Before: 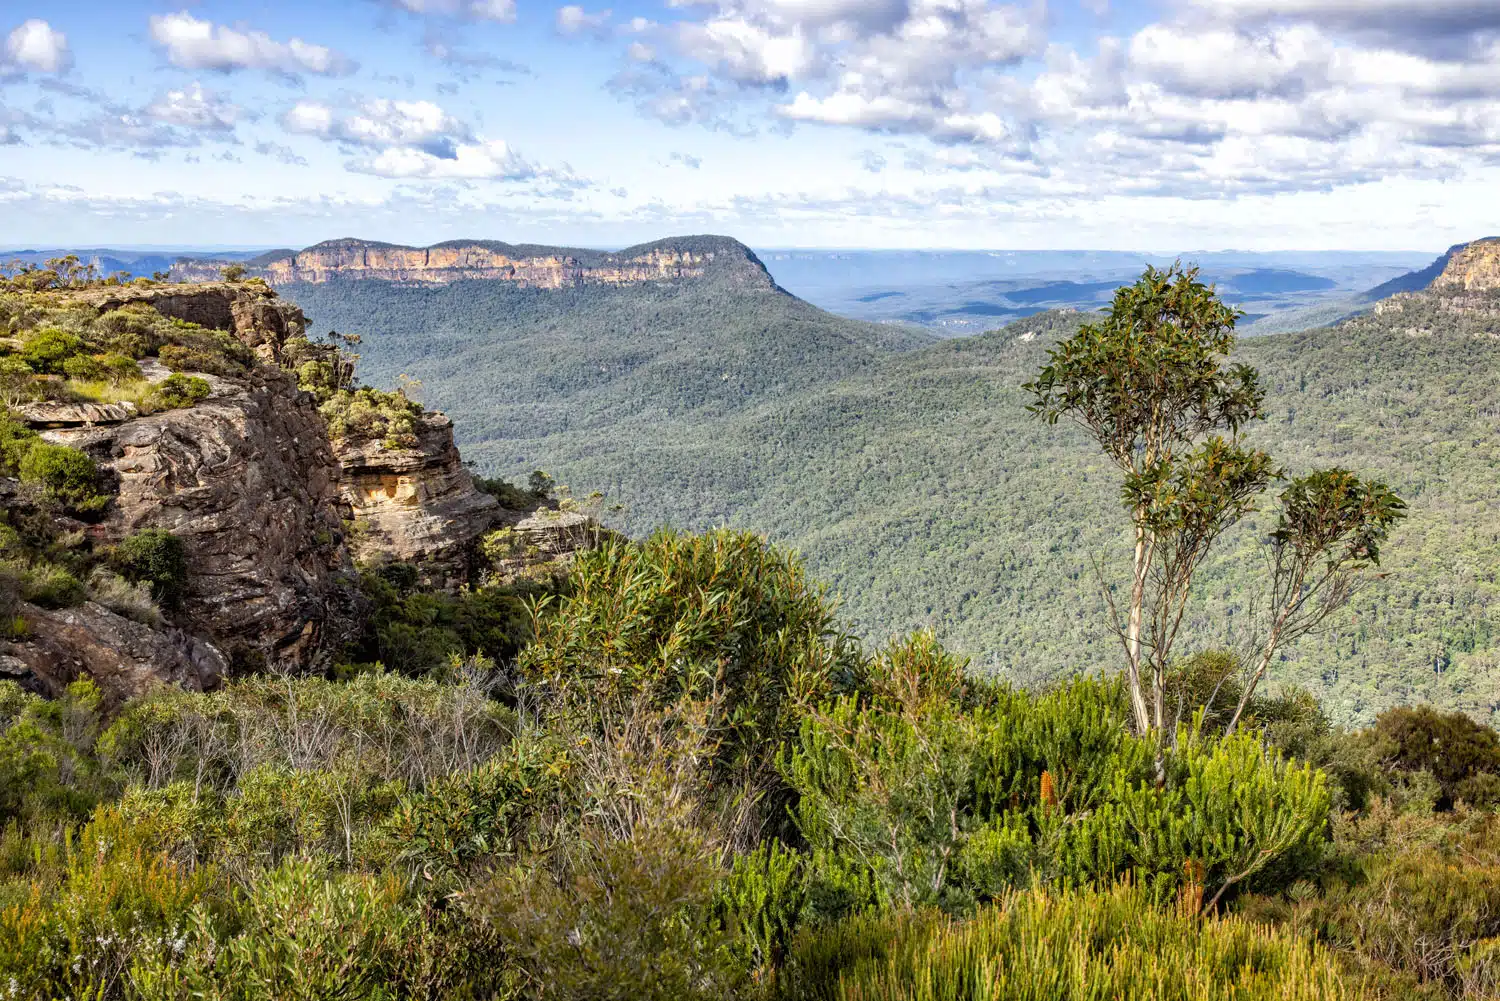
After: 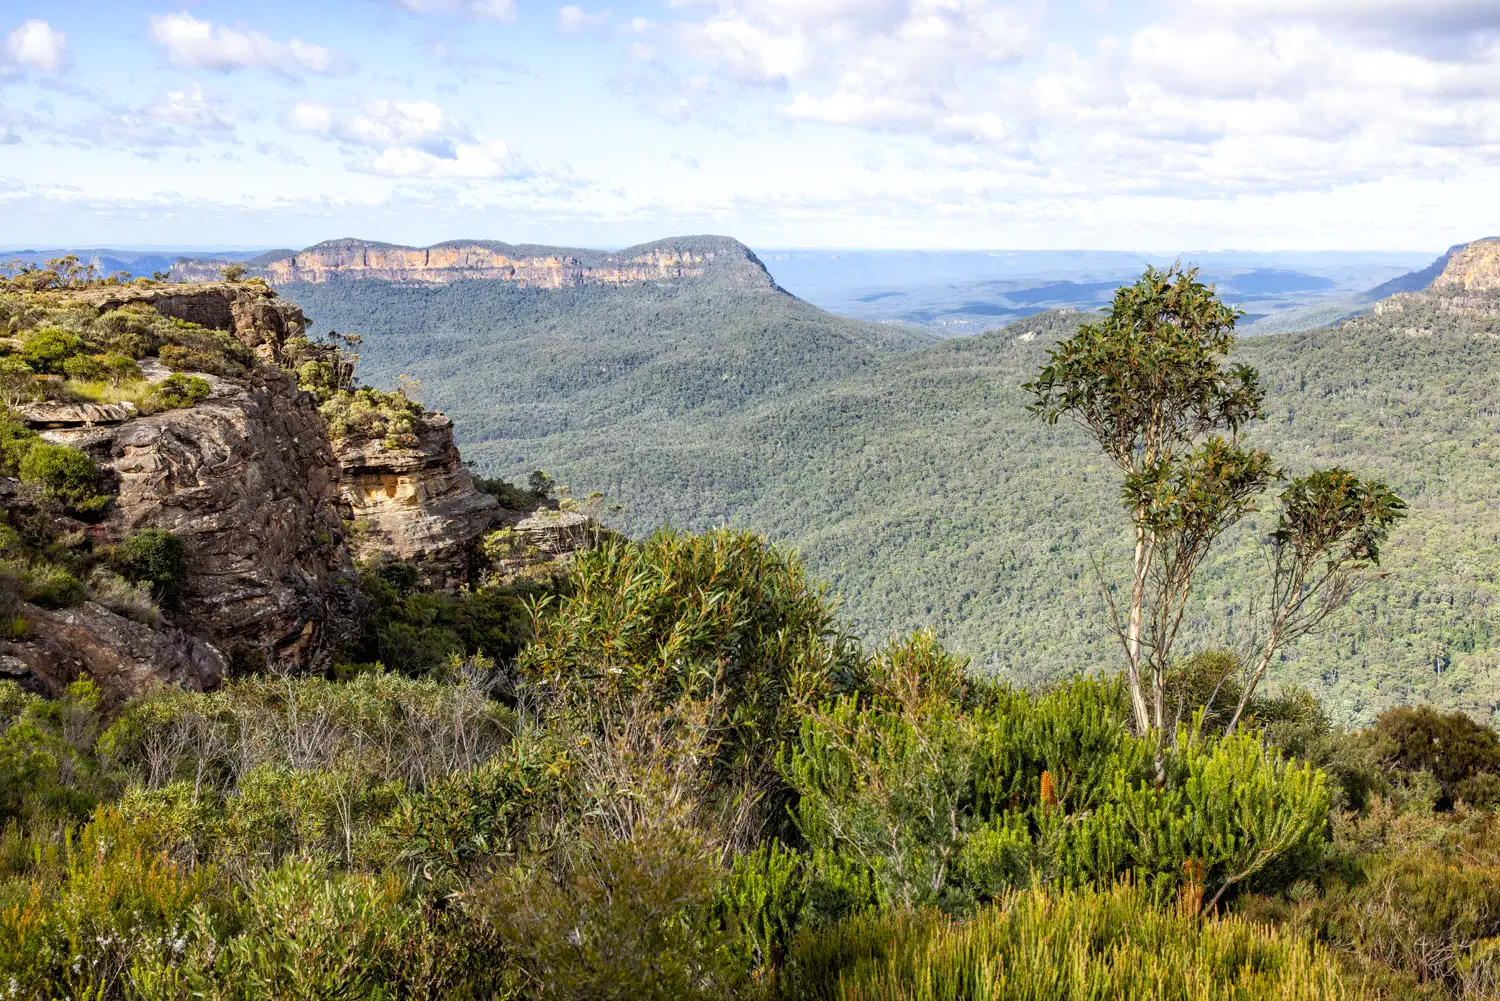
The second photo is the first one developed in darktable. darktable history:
shadows and highlights: shadows -41.94, highlights 62.36, shadows color adjustment 99.16%, highlights color adjustment 0.394%, soften with gaussian
